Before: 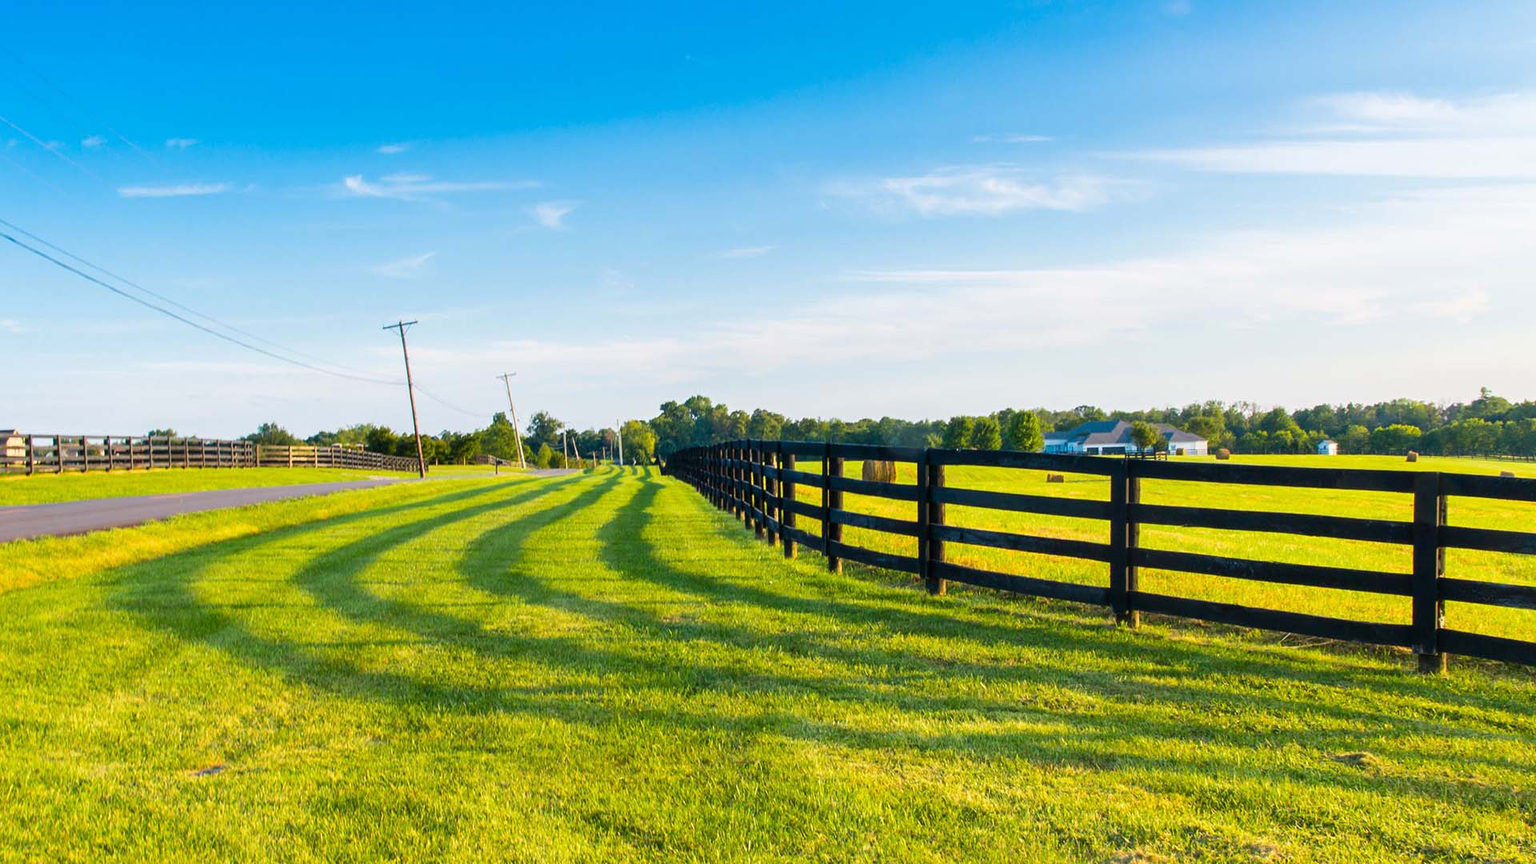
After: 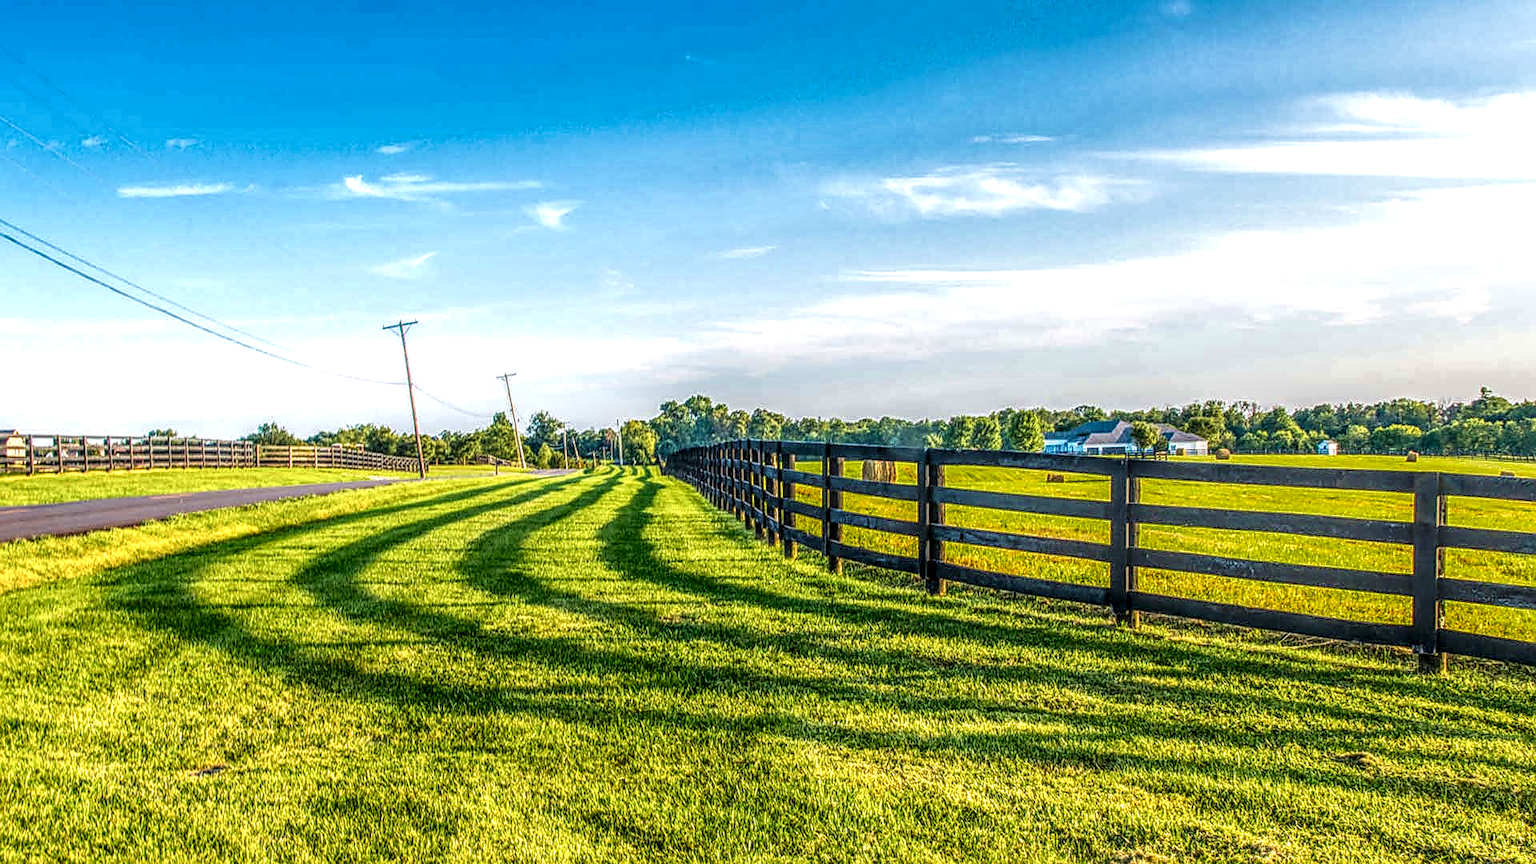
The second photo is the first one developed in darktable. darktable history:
sharpen: on, module defaults
local contrast: highlights 0%, shadows 0%, detail 300%, midtone range 0.3
velvia: on, module defaults
